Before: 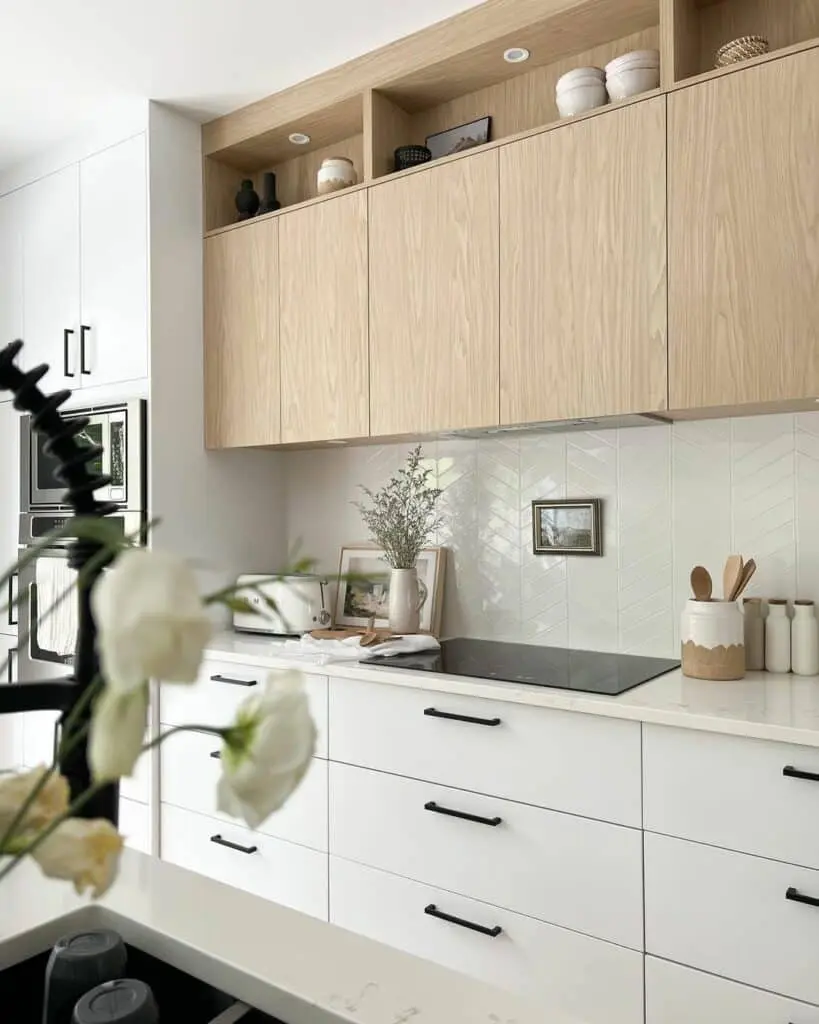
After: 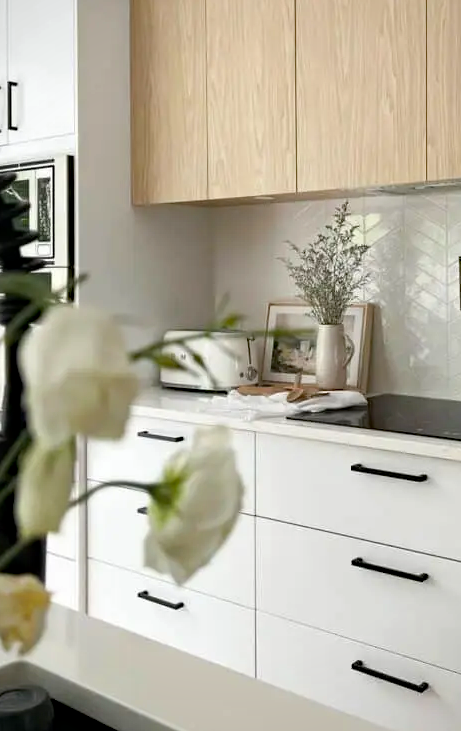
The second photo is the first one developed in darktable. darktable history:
haze removal: strength 0.29, distance 0.25, compatibility mode true, adaptive false
crop: left 8.966%, top 23.852%, right 34.699%, bottom 4.703%
vignetting: brightness -0.233, saturation 0.141
